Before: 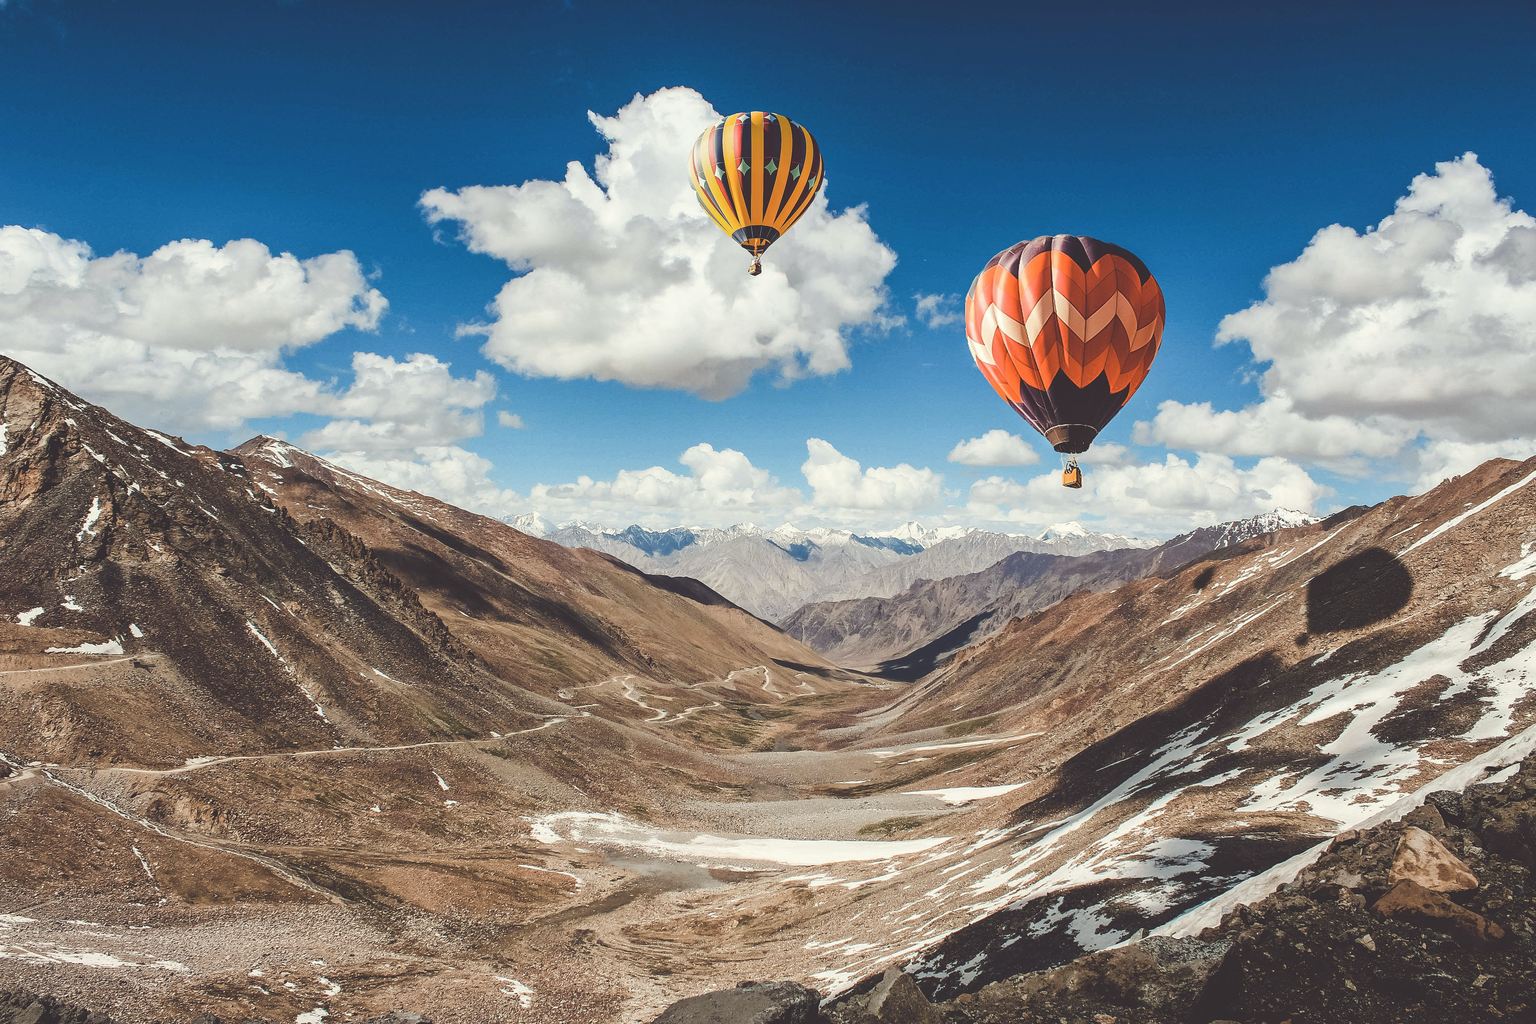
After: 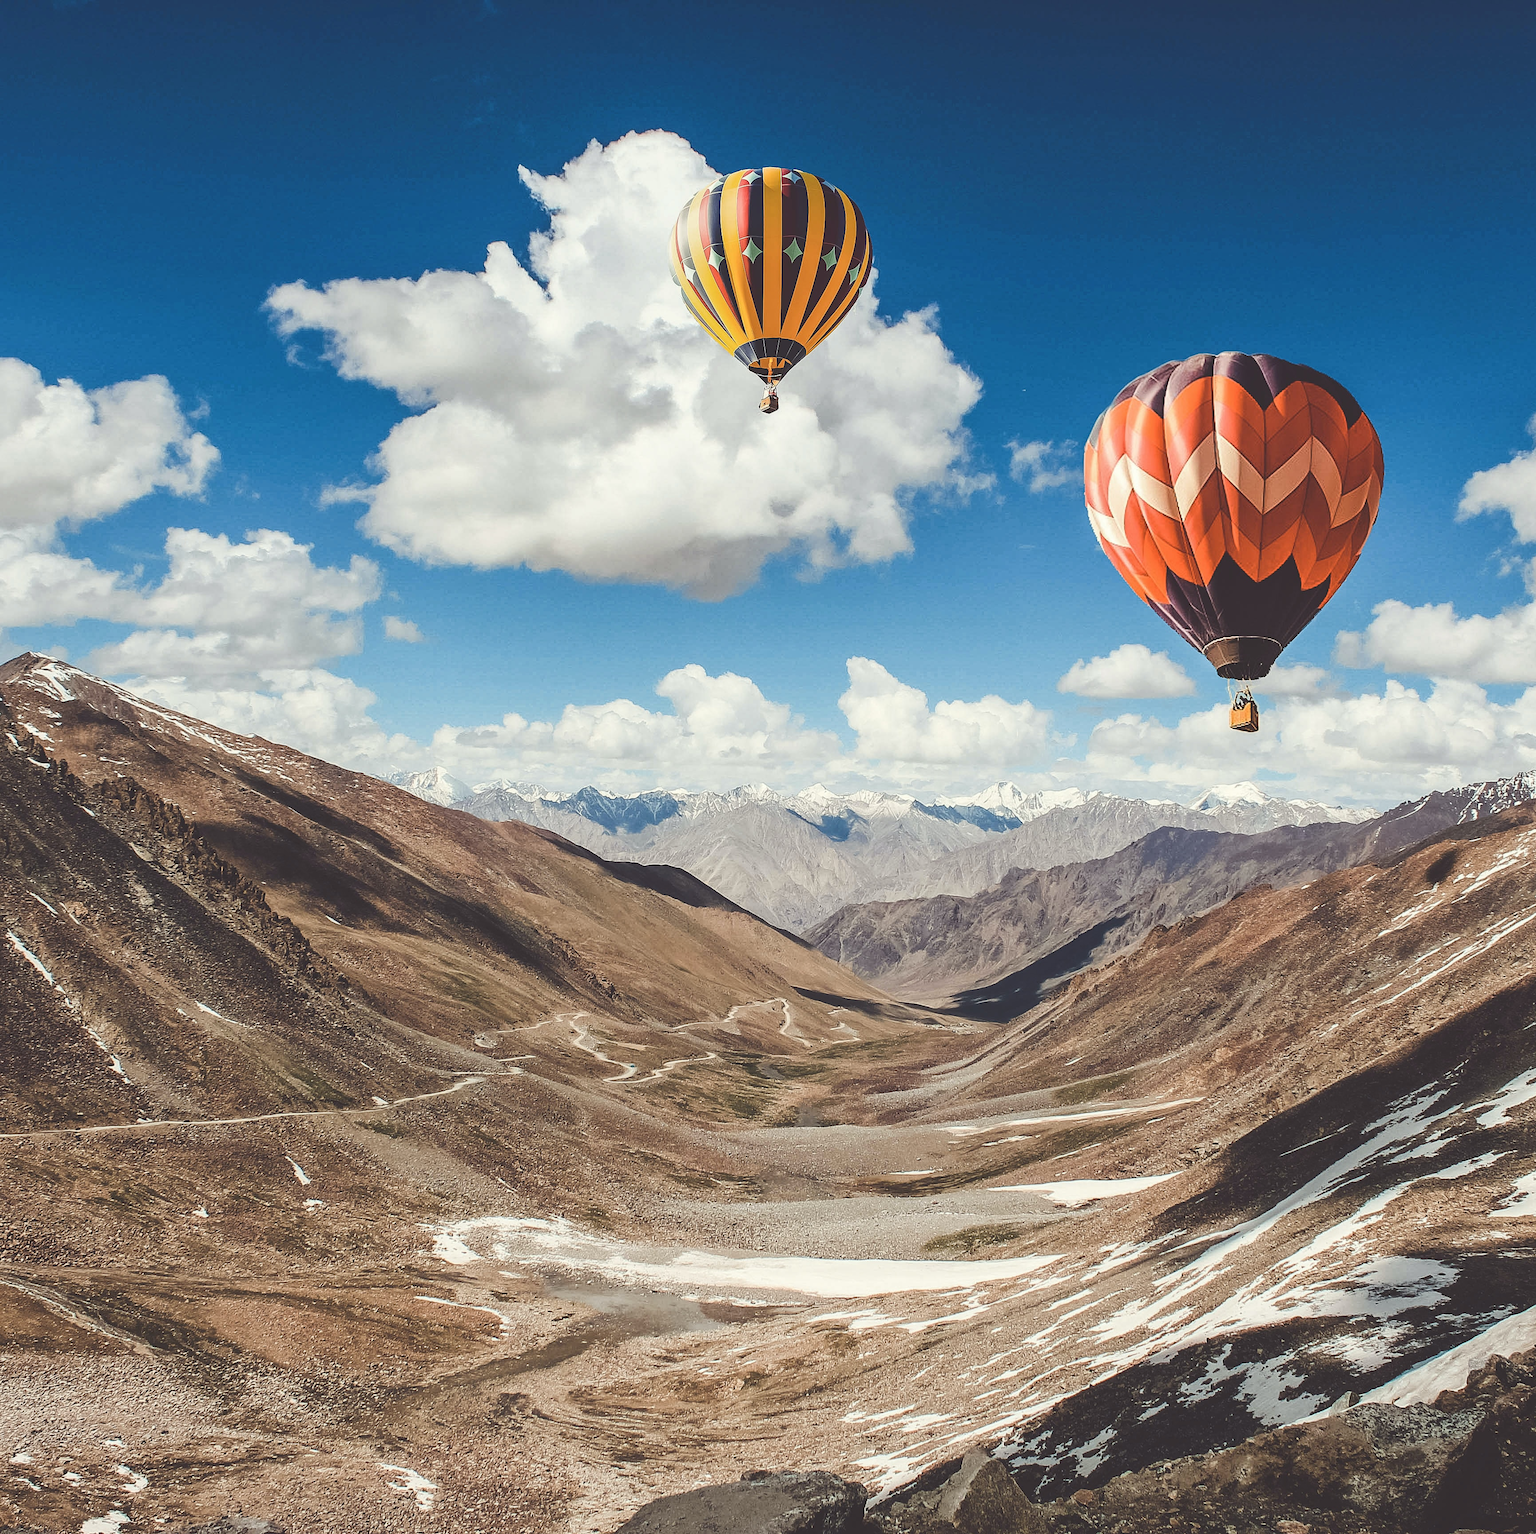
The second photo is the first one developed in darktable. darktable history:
crop and rotate: left 15.764%, right 17.504%
